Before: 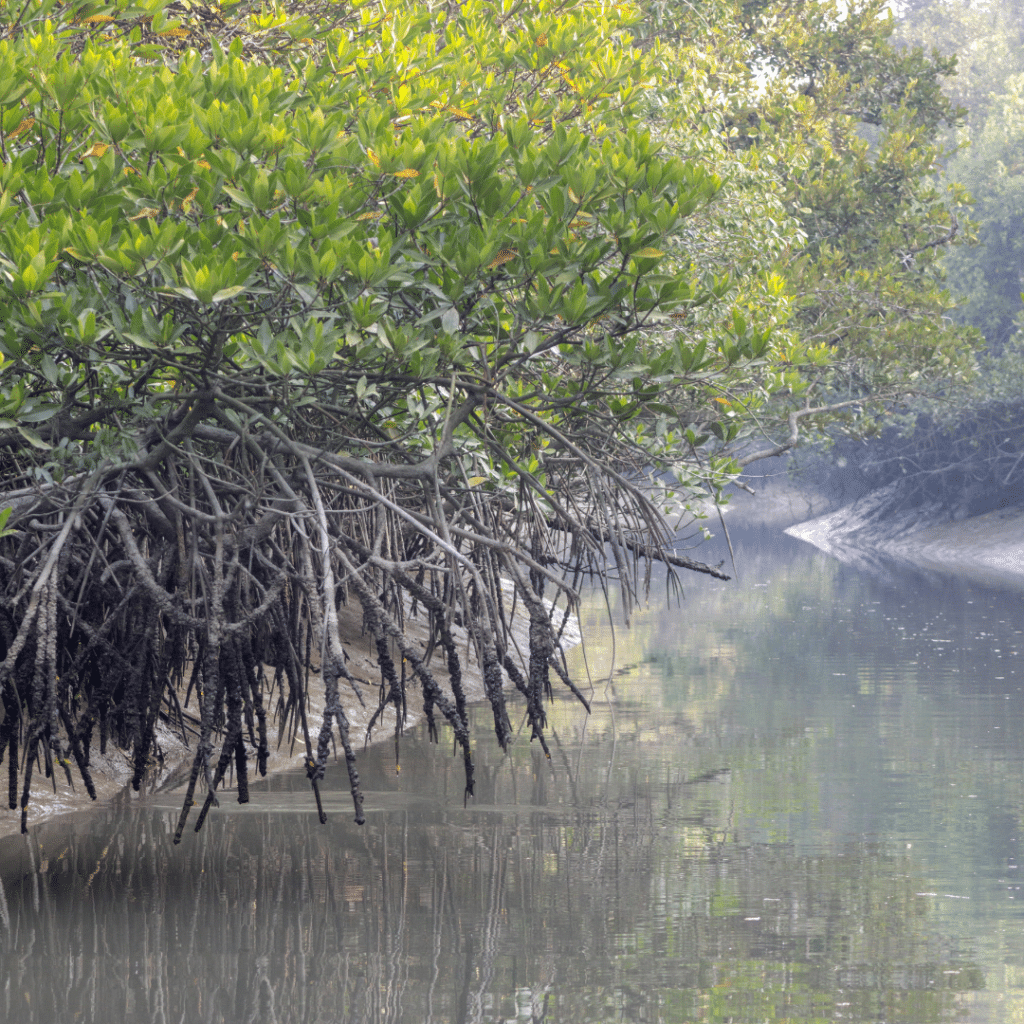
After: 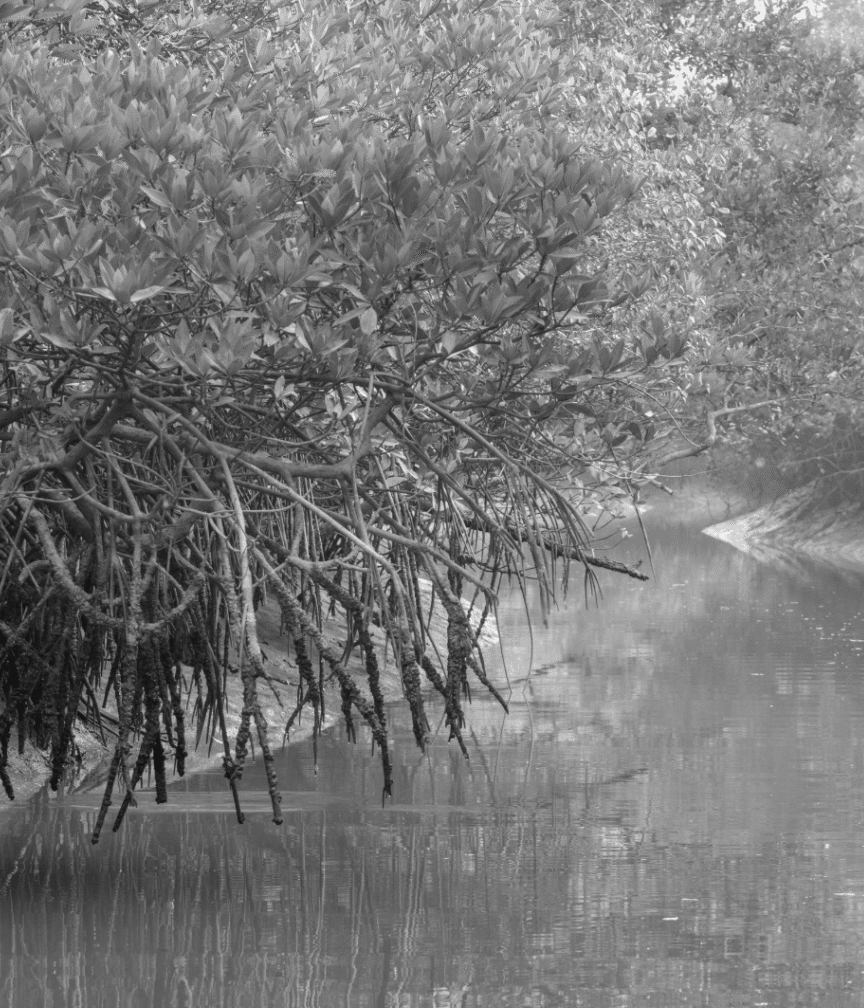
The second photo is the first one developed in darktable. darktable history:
white balance: red 1.08, blue 0.791
color calibration: output gray [0.25, 0.35, 0.4, 0], x 0.383, y 0.372, temperature 3905.17 K
crop: left 8.026%, right 7.374%
exposure: compensate highlight preservation false
